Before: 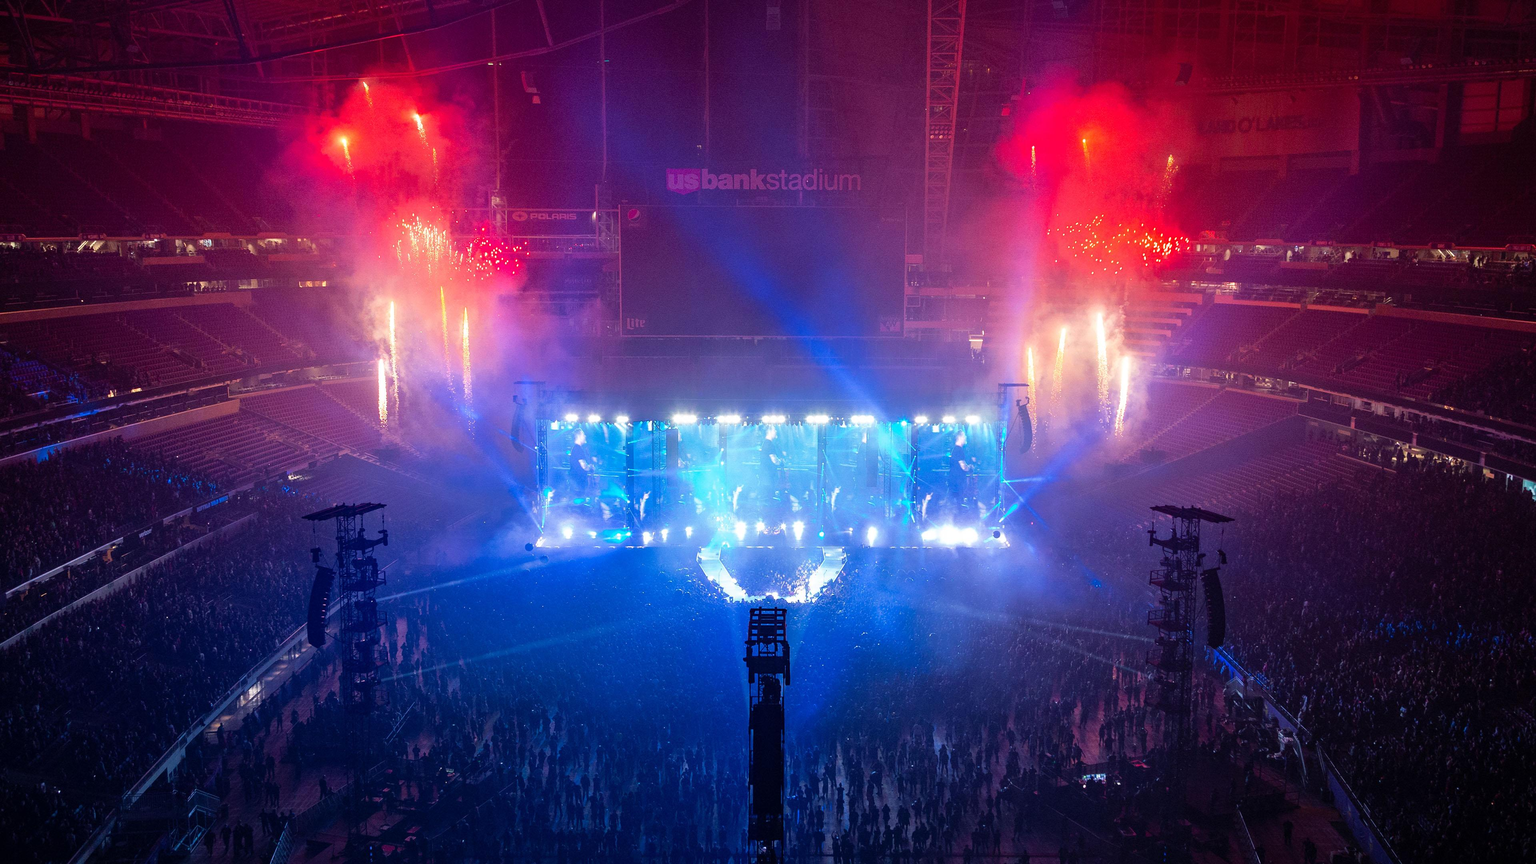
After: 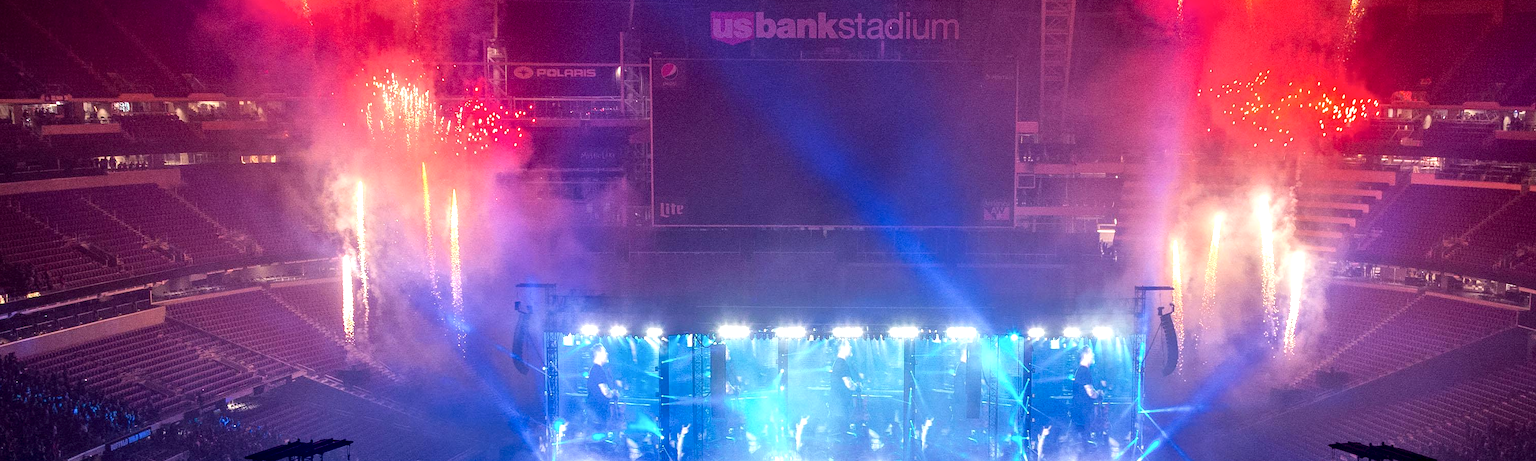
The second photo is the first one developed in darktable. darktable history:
crop: left 7.205%, top 18.509%, right 14.515%, bottom 39.723%
local contrast: detail 150%
